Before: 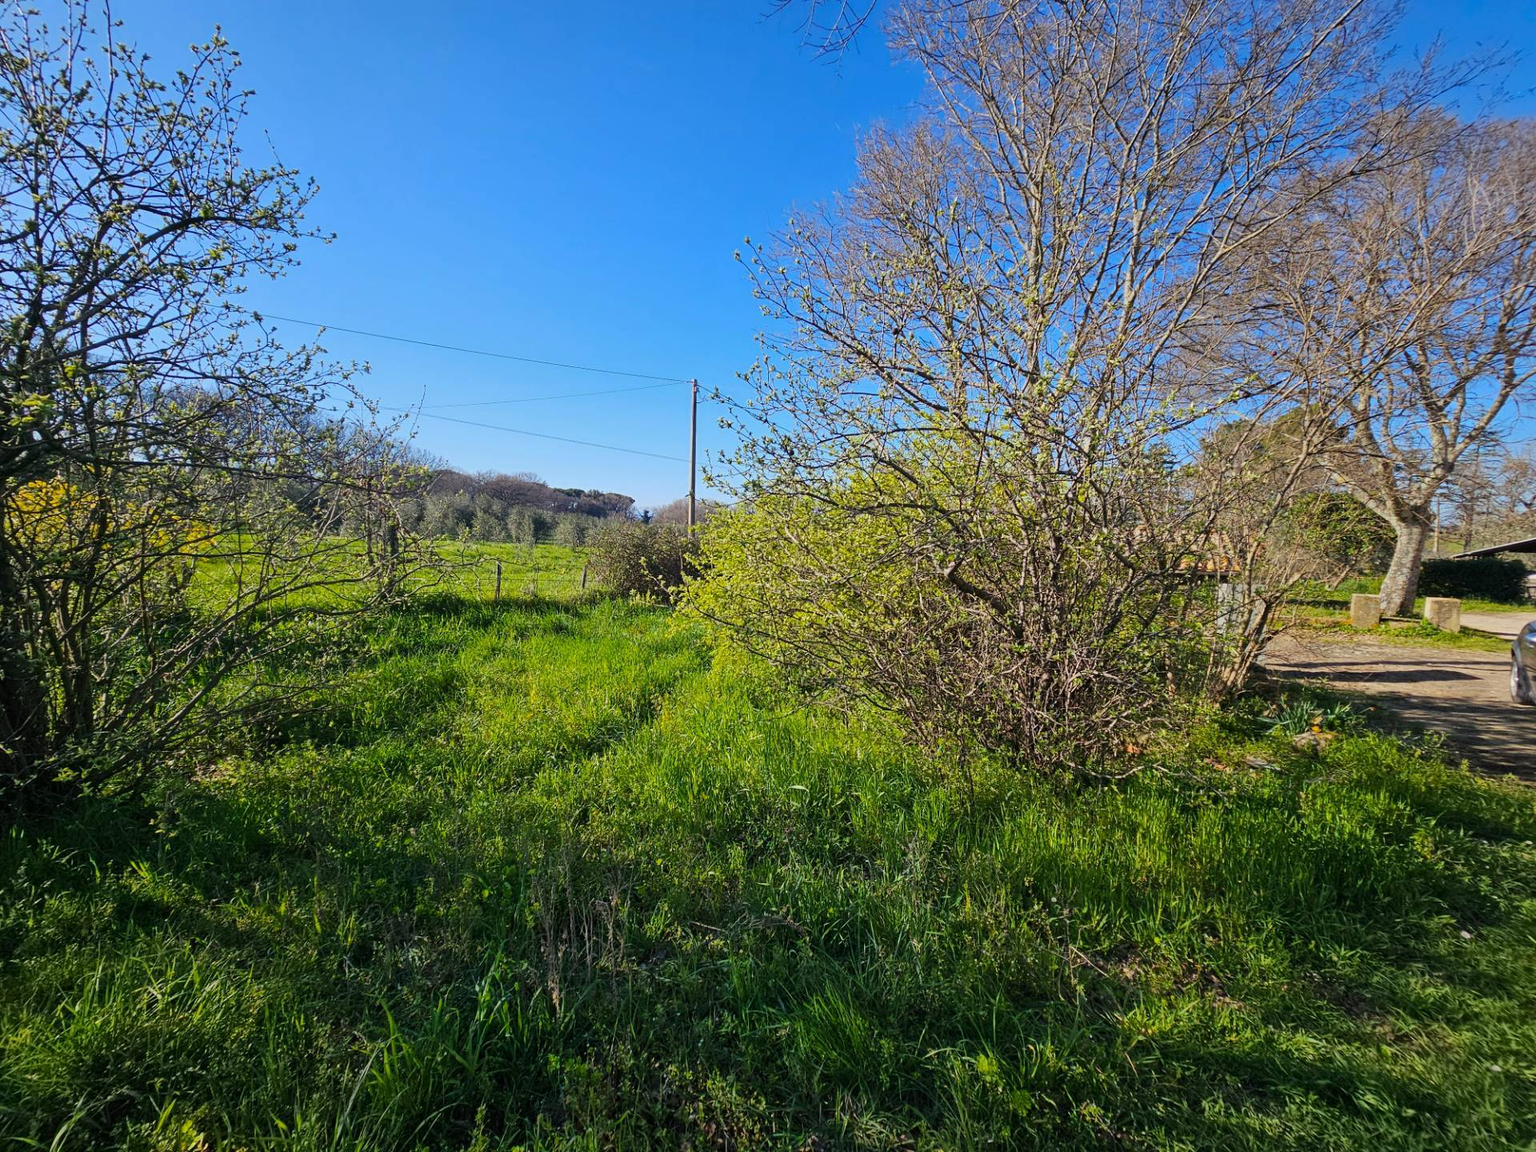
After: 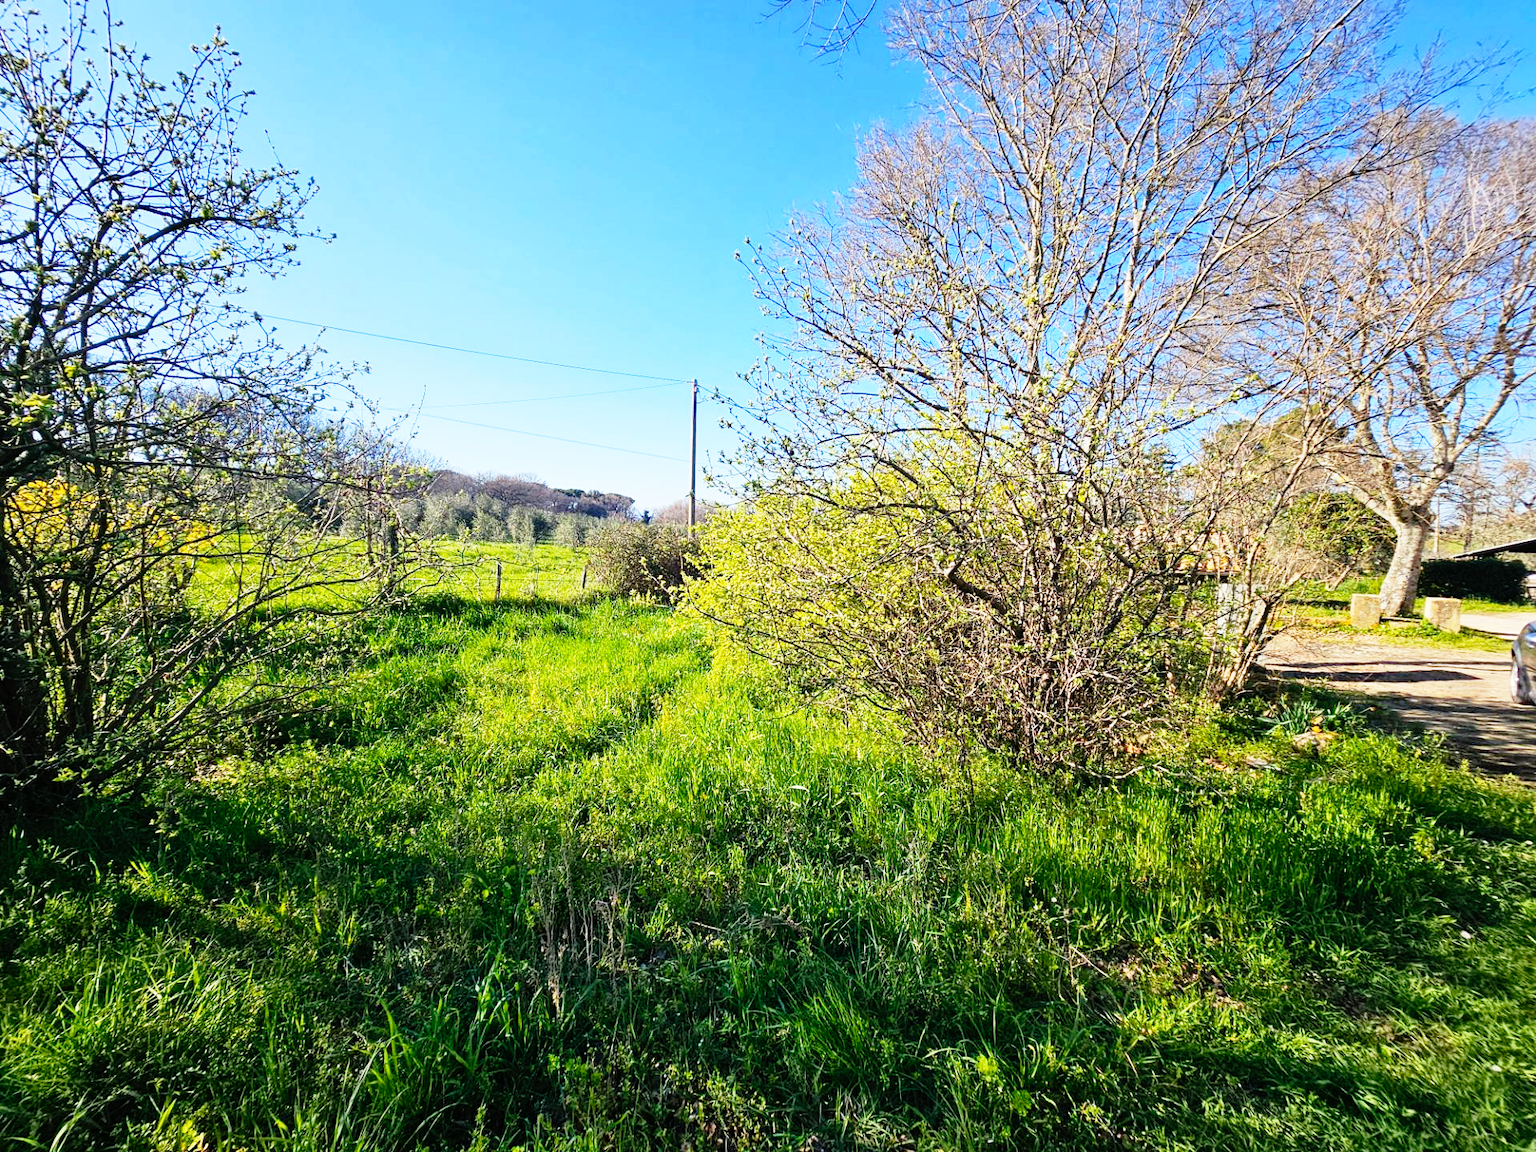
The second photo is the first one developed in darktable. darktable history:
base curve: curves: ch0 [(0, 0) (0.012, 0.01) (0.073, 0.168) (0.31, 0.711) (0.645, 0.957) (1, 1)], preserve colors none
exposure: compensate highlight preservation false
